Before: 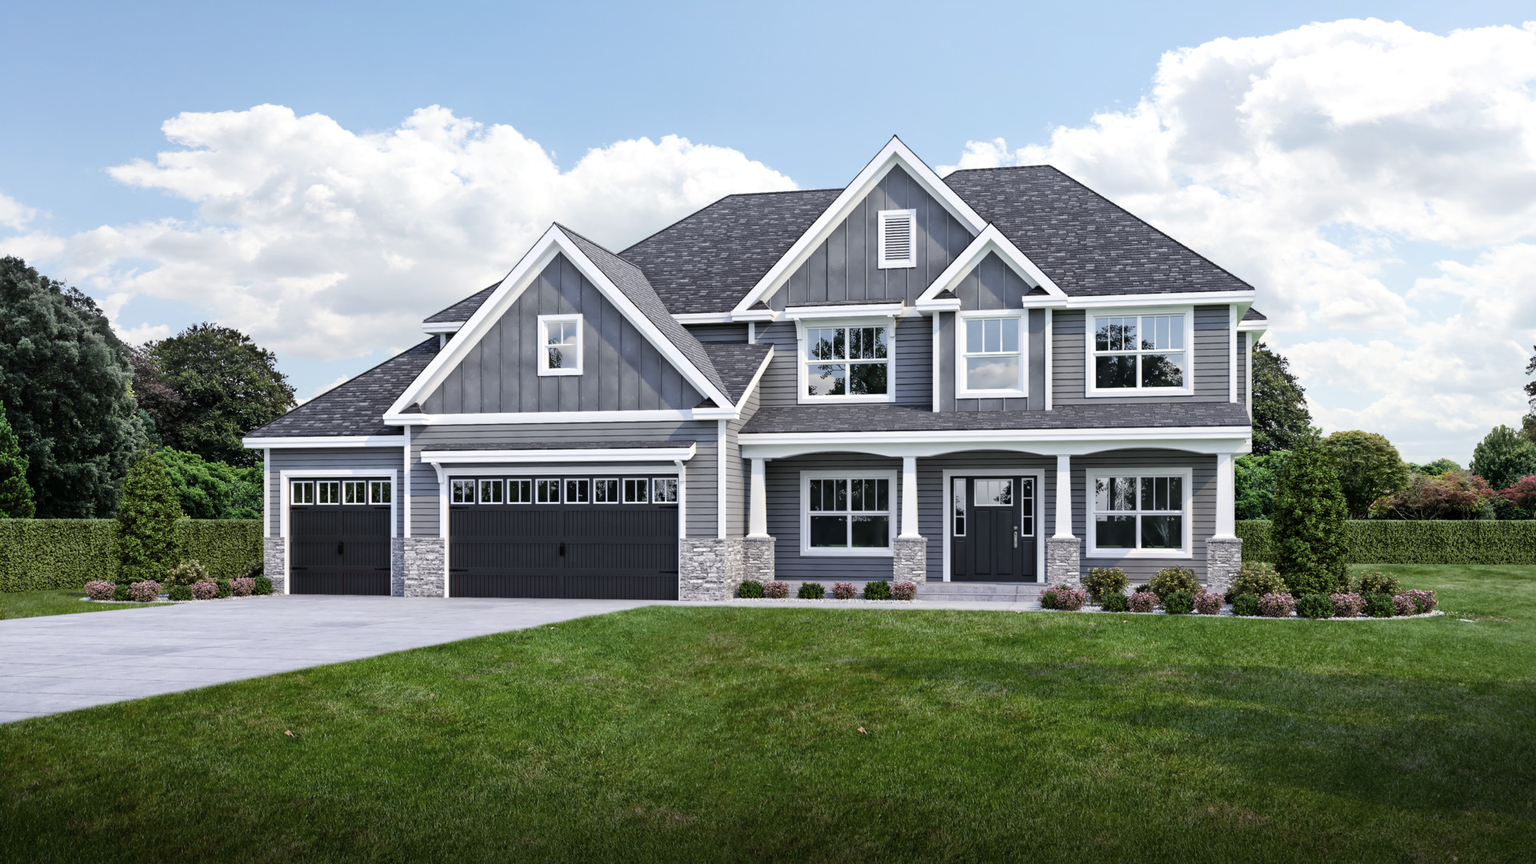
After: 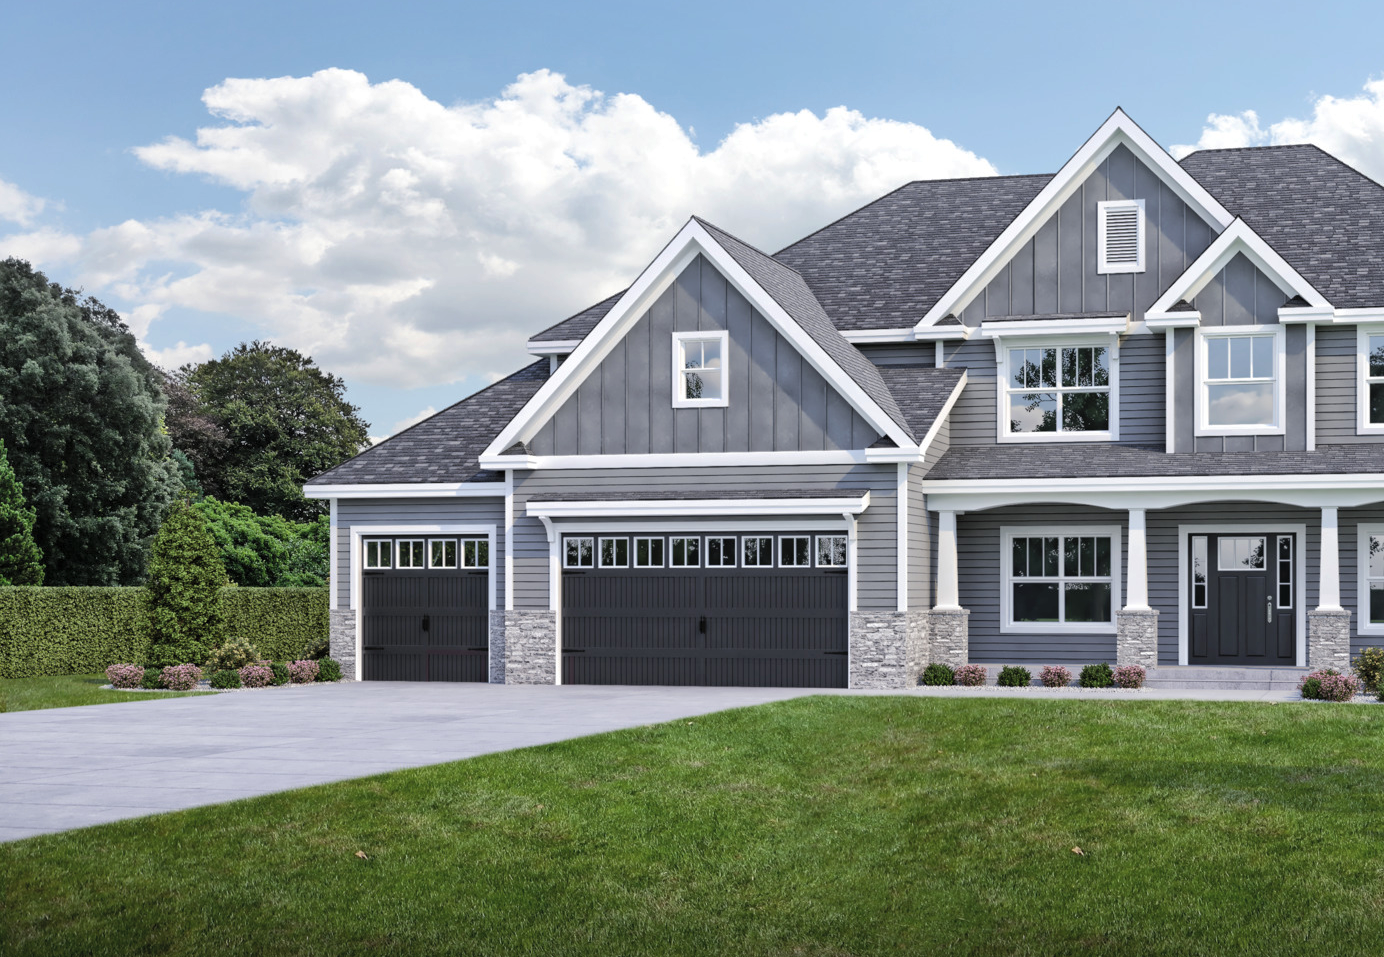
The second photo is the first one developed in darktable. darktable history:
crop: top 5.746%, right 27.908%, bottom 5.638%
shadows and highlights: shadows 30.03
contrast brightness saturation: contrast 0.05, brightness 0.063, saturation 0.009
